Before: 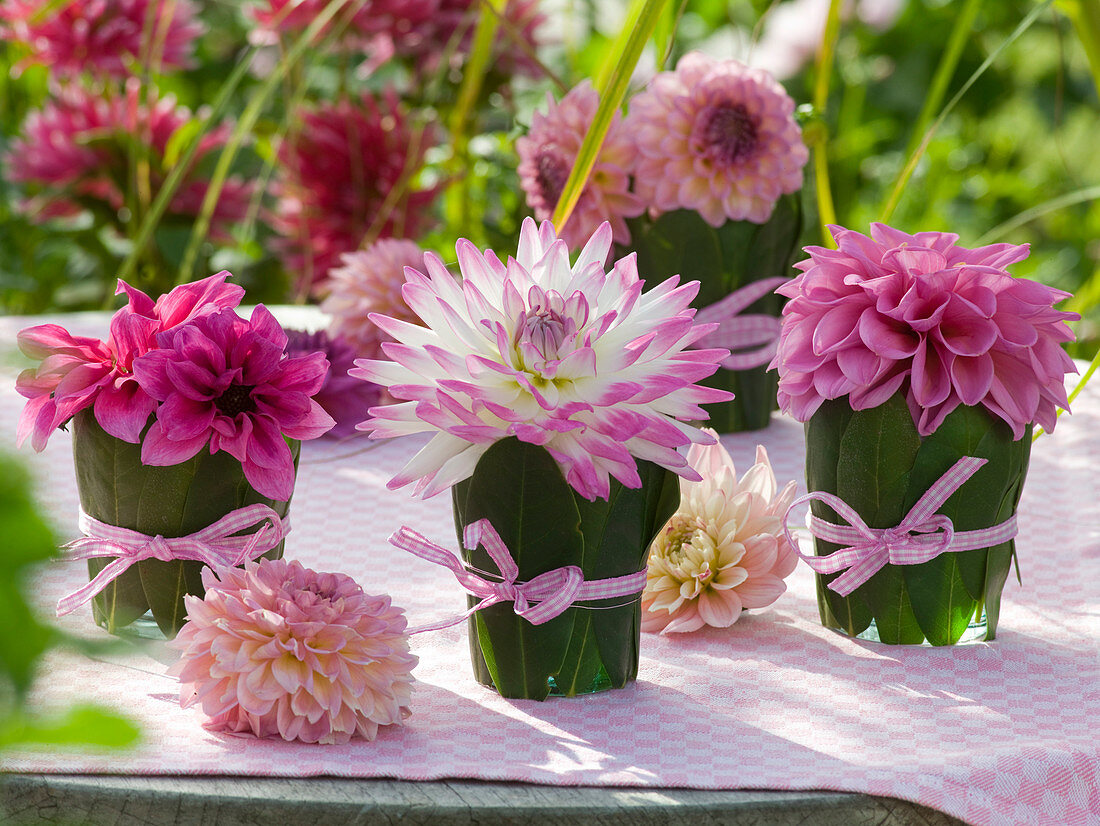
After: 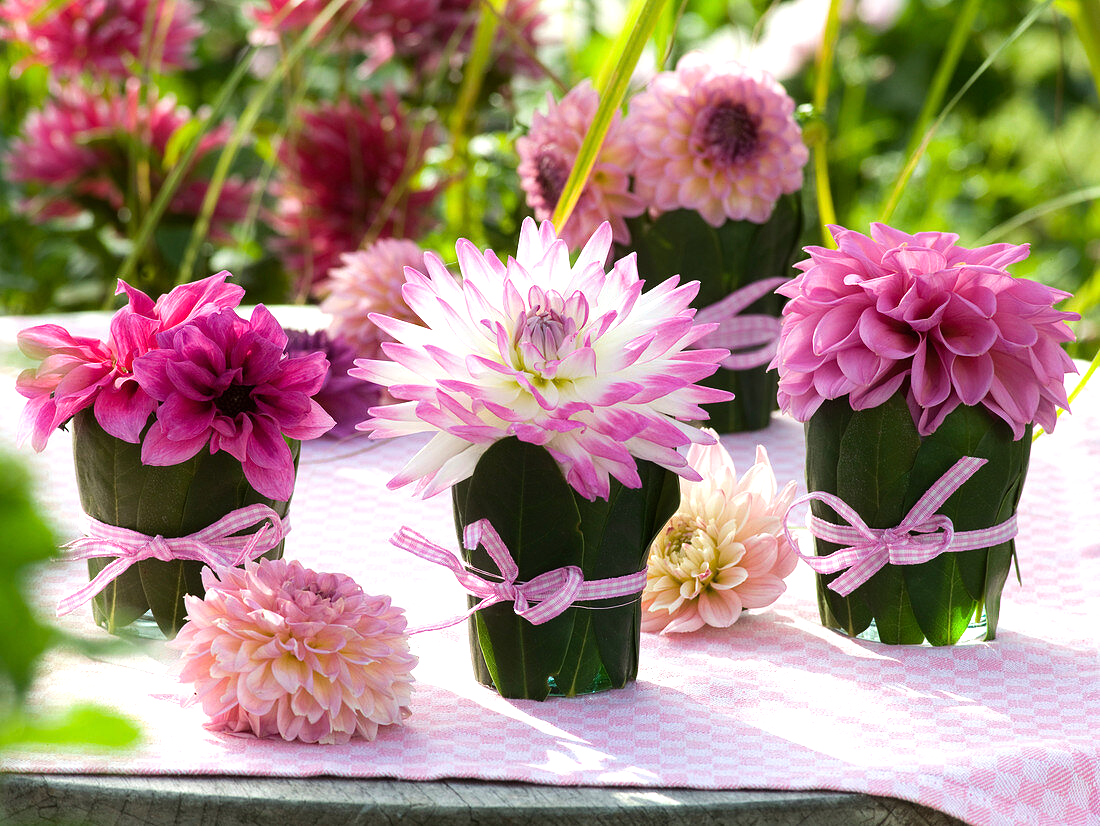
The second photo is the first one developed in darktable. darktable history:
tone equalizer: -8 EV -0.778 EV, -7 EV -0.675 EV, -6 EV -0.581 EV, -5 EV -0.384 EV, -3 EV 0.391 EV, -2 EV 0.6 EV, -1 EV 0.695 EV, +0 EV 0.735 EV, smoothing diameter 2.23%, edges refinement/feathering 16.17, mask exposure compensation -1.57 EV, filter diffusion 5
